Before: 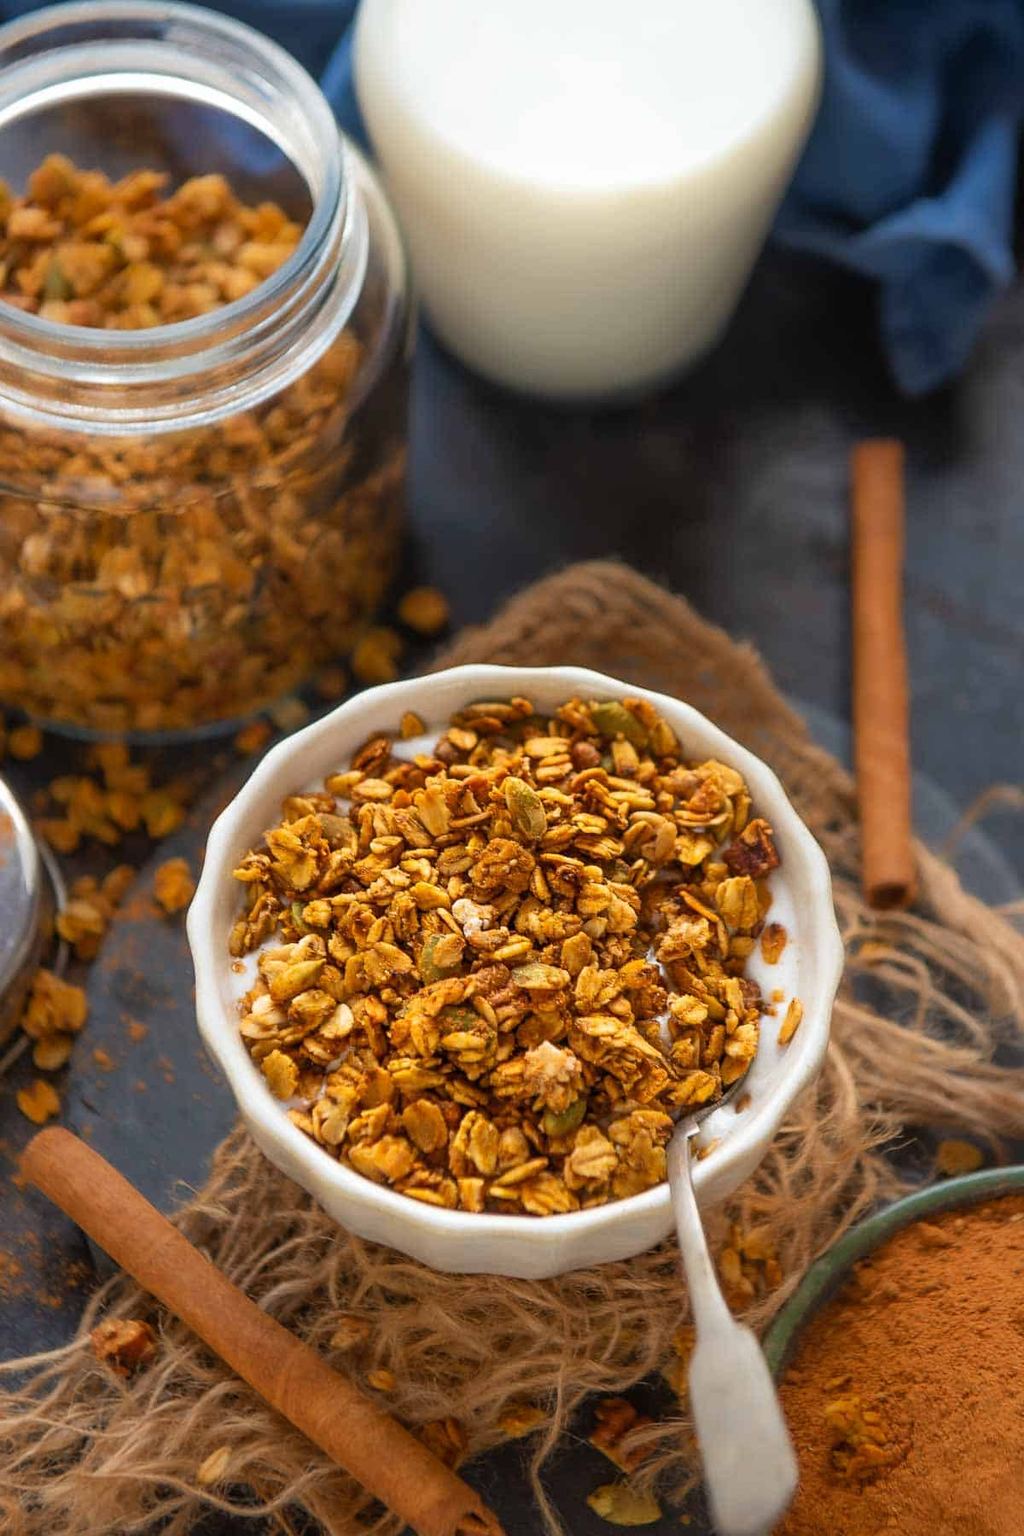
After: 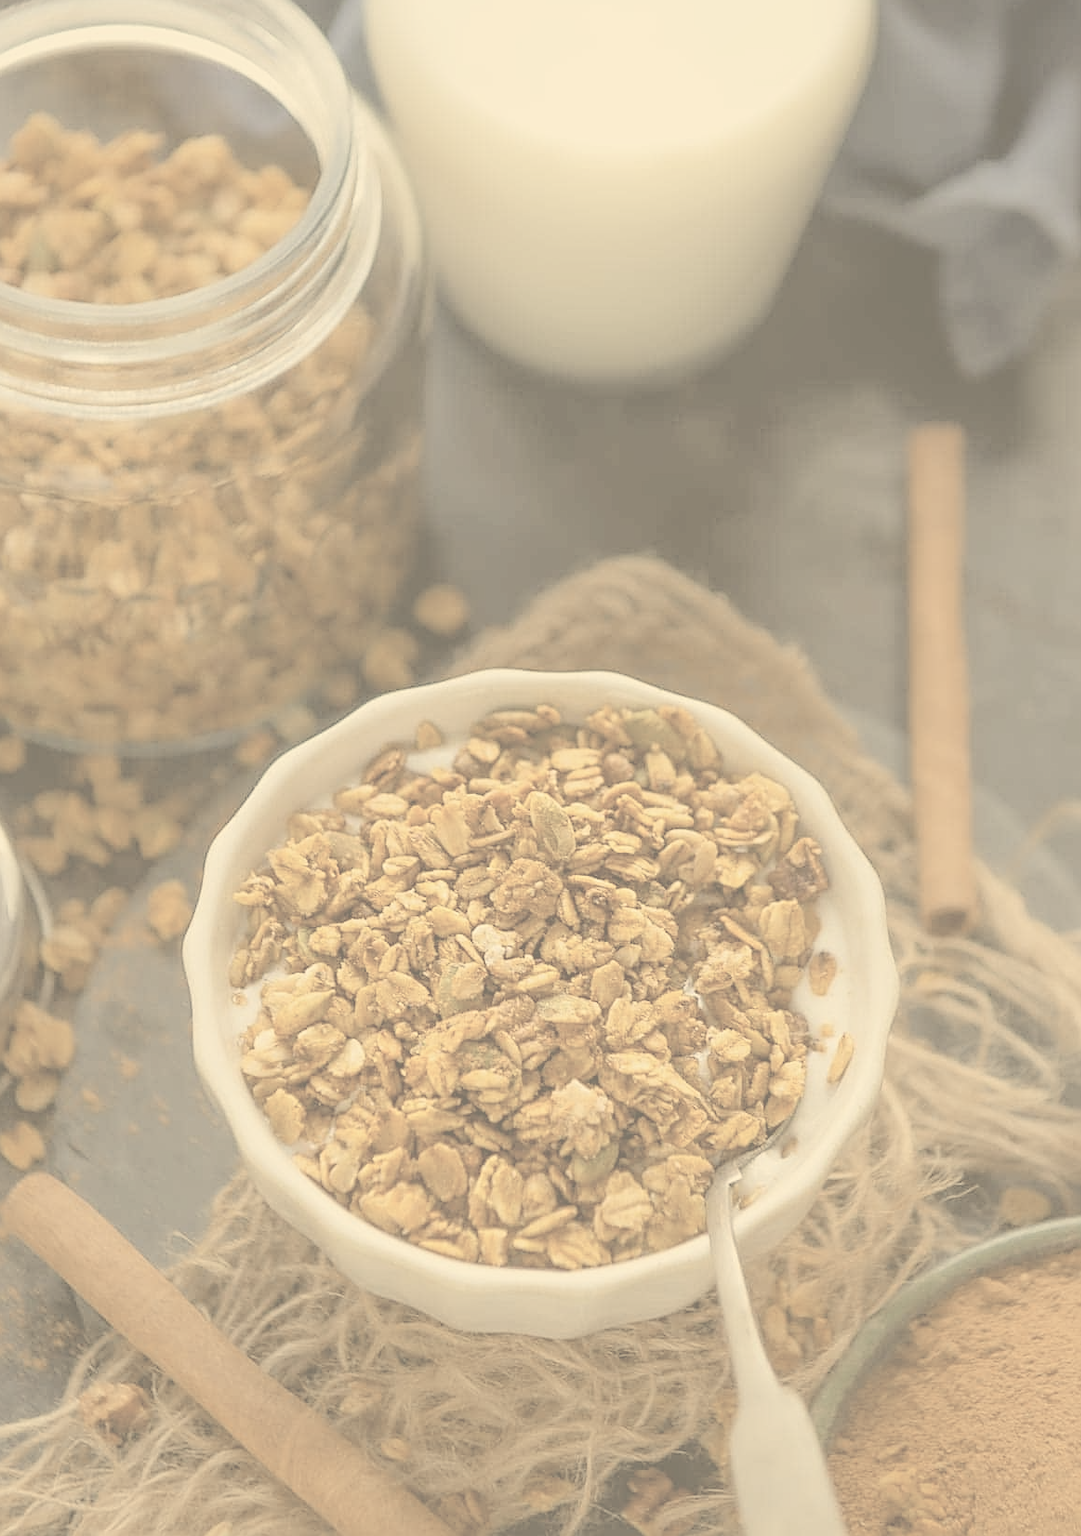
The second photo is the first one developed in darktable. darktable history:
crop: left 1.867%, top 3.33%, right 1.205%, bottom 4.881%
color correction: highlights a* 1.39, highlights b* 17.39
shadows and highlights: shadows -8.17, white point adjustment 1.49, highlights 10.69
sharpen: on, module defaults
contrast brightness saturation: contrast -0.329, brightness 0.75, saturation -0.765
